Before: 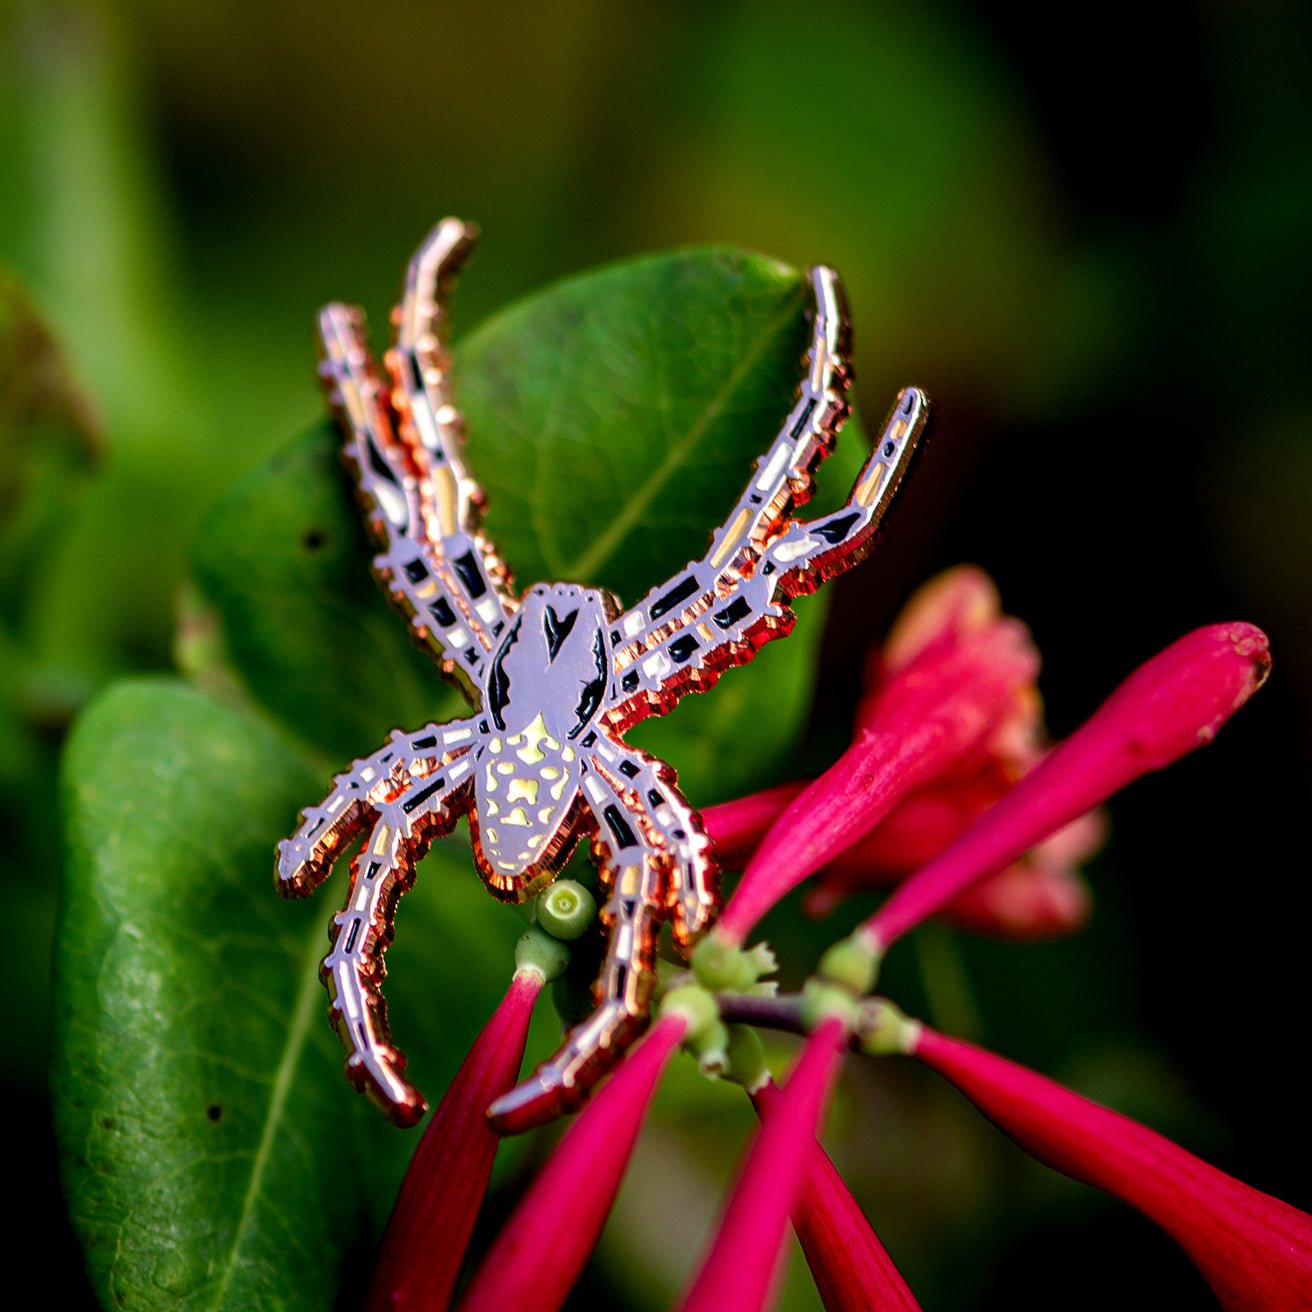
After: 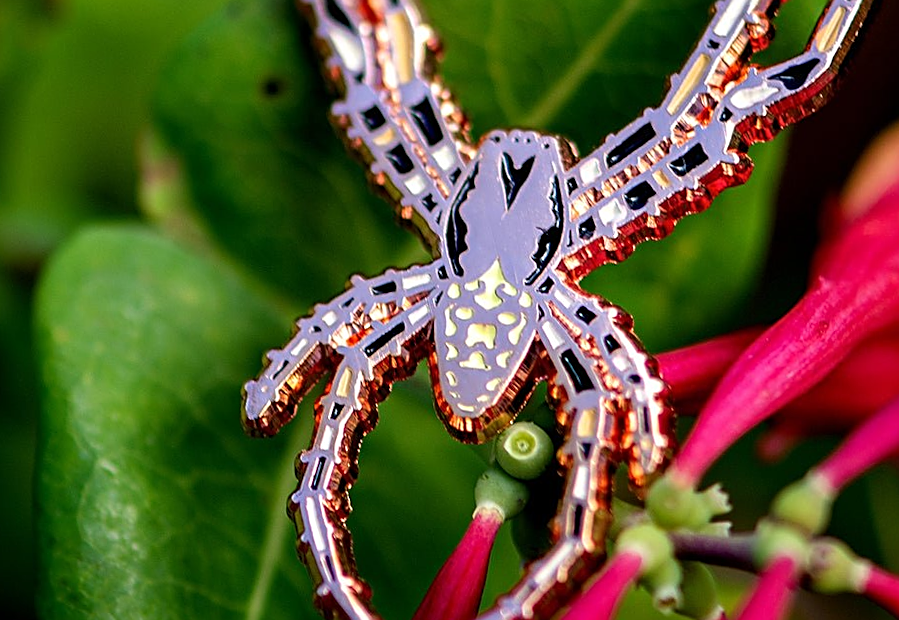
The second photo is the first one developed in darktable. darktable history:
rotate and perspective: rotation 0.074°, lens shift (vertical) 0.096, lens shift (horizontal) -0.041, crop left 0.043, crop right 0.952, crop top 0.024, crop bottom 0.979
crop: top 36.498%, right 27.964%, bottom 14.995%
sharpen: on, module defaults
